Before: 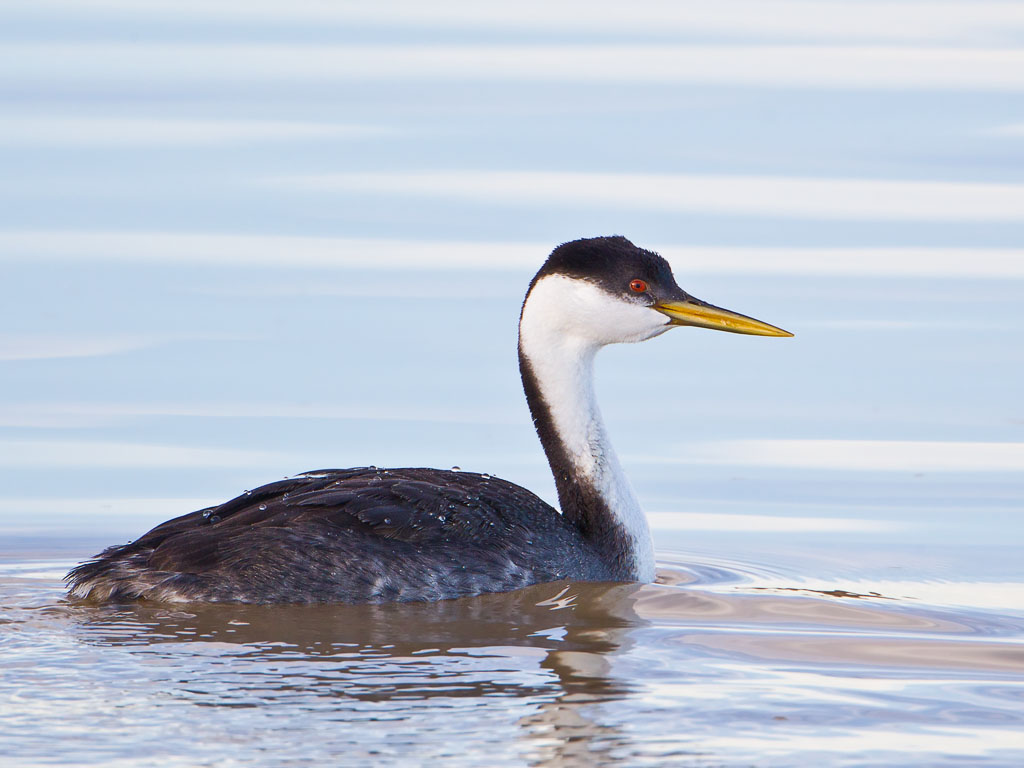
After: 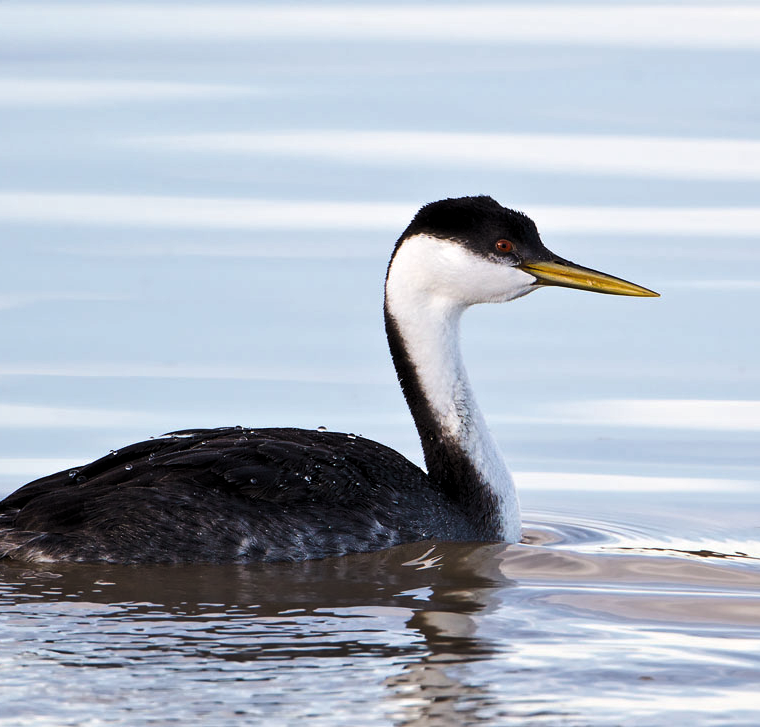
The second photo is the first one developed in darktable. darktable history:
crop and rotate: left 13.15%, top 5.251%, right 12.609%
levels: levels [0.101, 0.578, 0.953]
